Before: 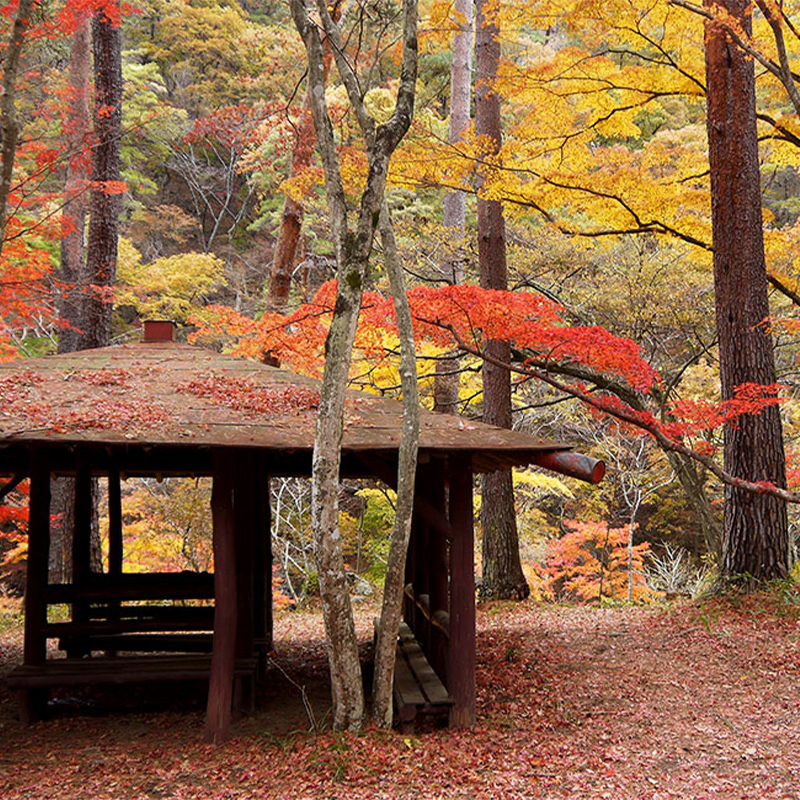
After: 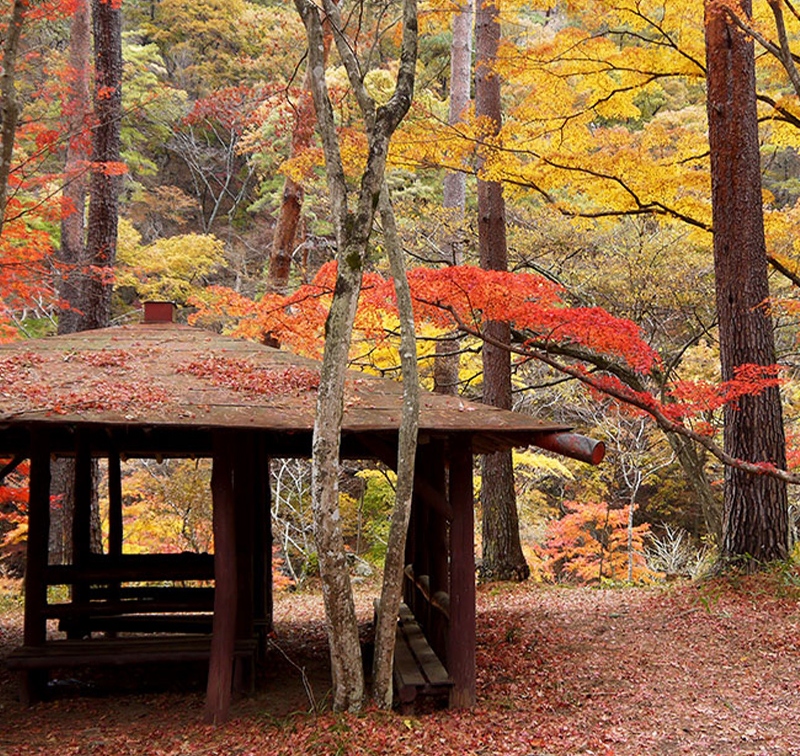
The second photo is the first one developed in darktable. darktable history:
crop and rotate: top 2.421%, bottom 3.071%
